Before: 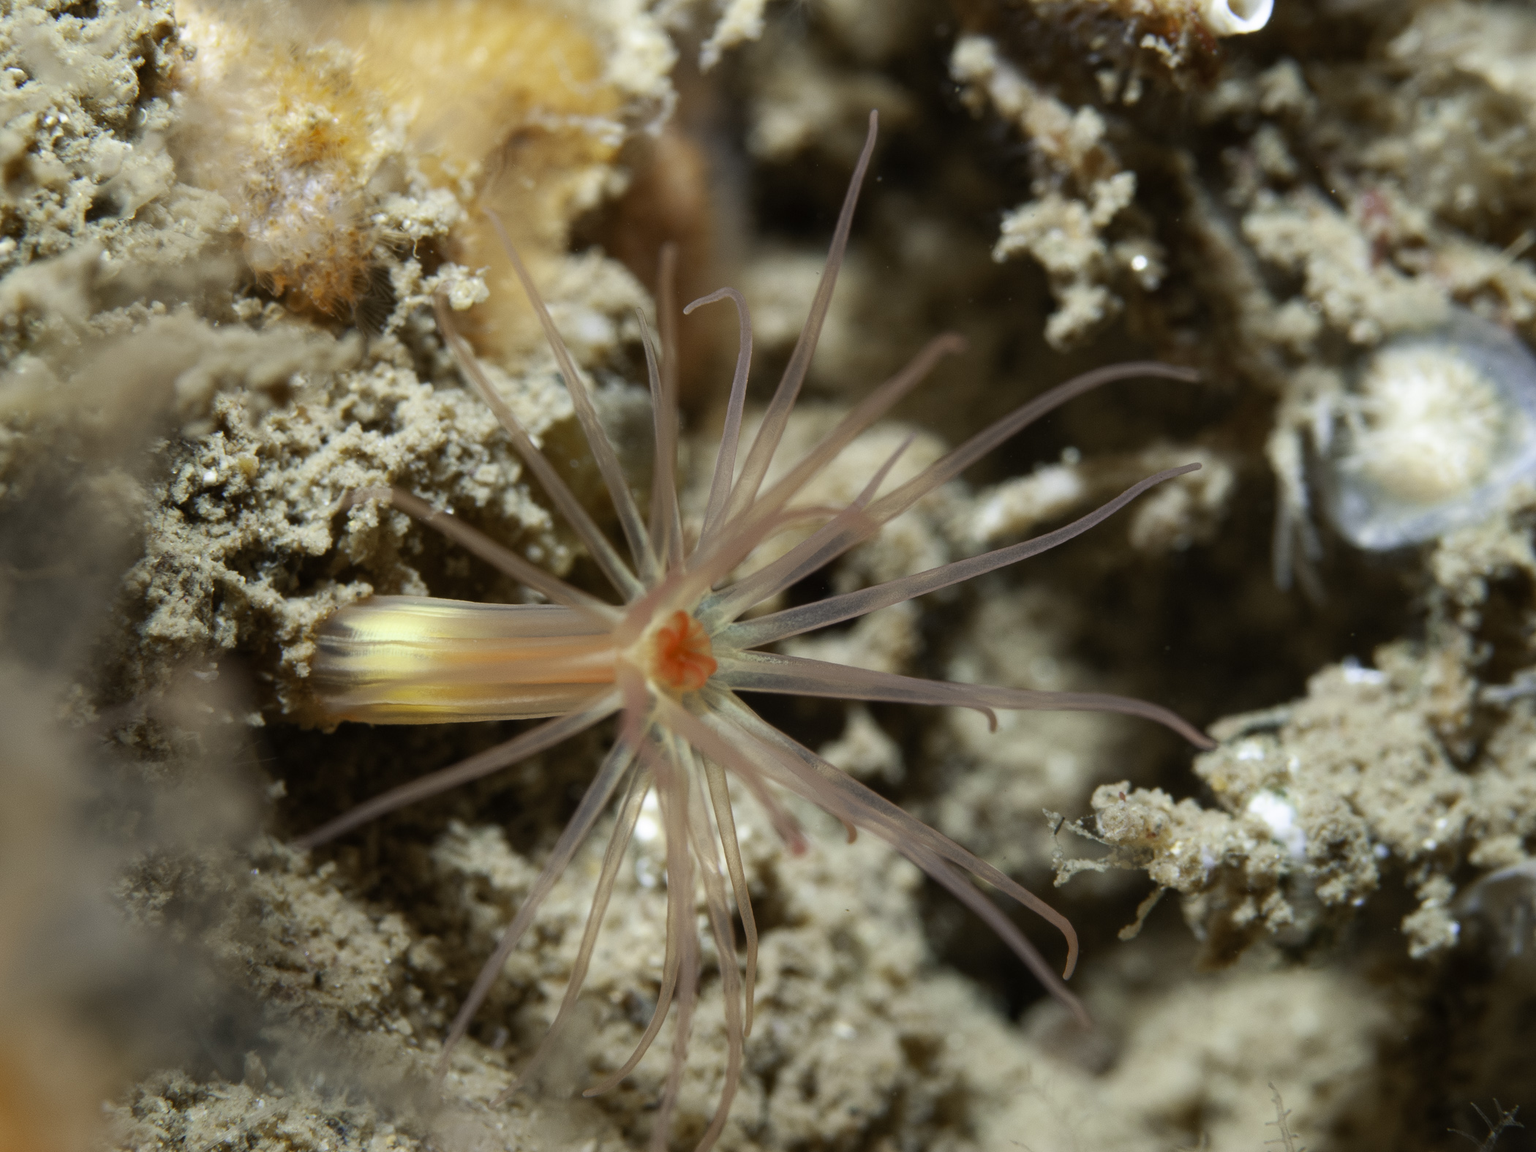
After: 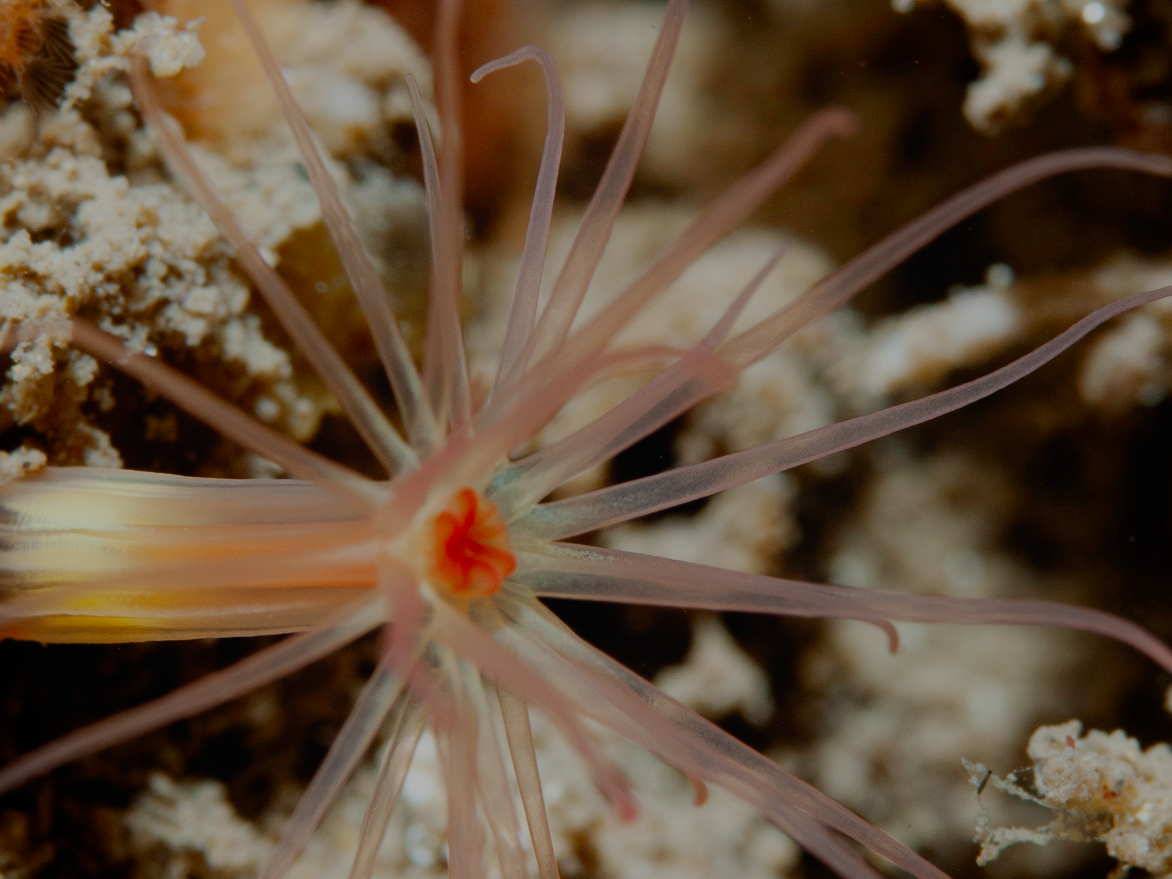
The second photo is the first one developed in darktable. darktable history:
filmic rgb: middle gray luminance 30%, black relative exposure -9 EV, white relative exposure 7 EV, threshold 6 EV, target black luminance 0%, hardness 2.94, latitude 2.04%, contrast 0.963, highlights saturation mix 5%, shadows ↔ highlights balance 12.16%, add noise in highlights 0, preserve chrominance no, color science v3 (2019), use custom middle-gray values true, iterations of high-quality reconstruction 0, contrast in highlights soft, enable highlight reconstruction true
local contrast: mode bilateral grid, contrast 100, coarseness 100, detail 91%, midtone range 0.2
crop and rotate: left 22.13%, top 22.054%, right 22.026%, bottom 22.102%
